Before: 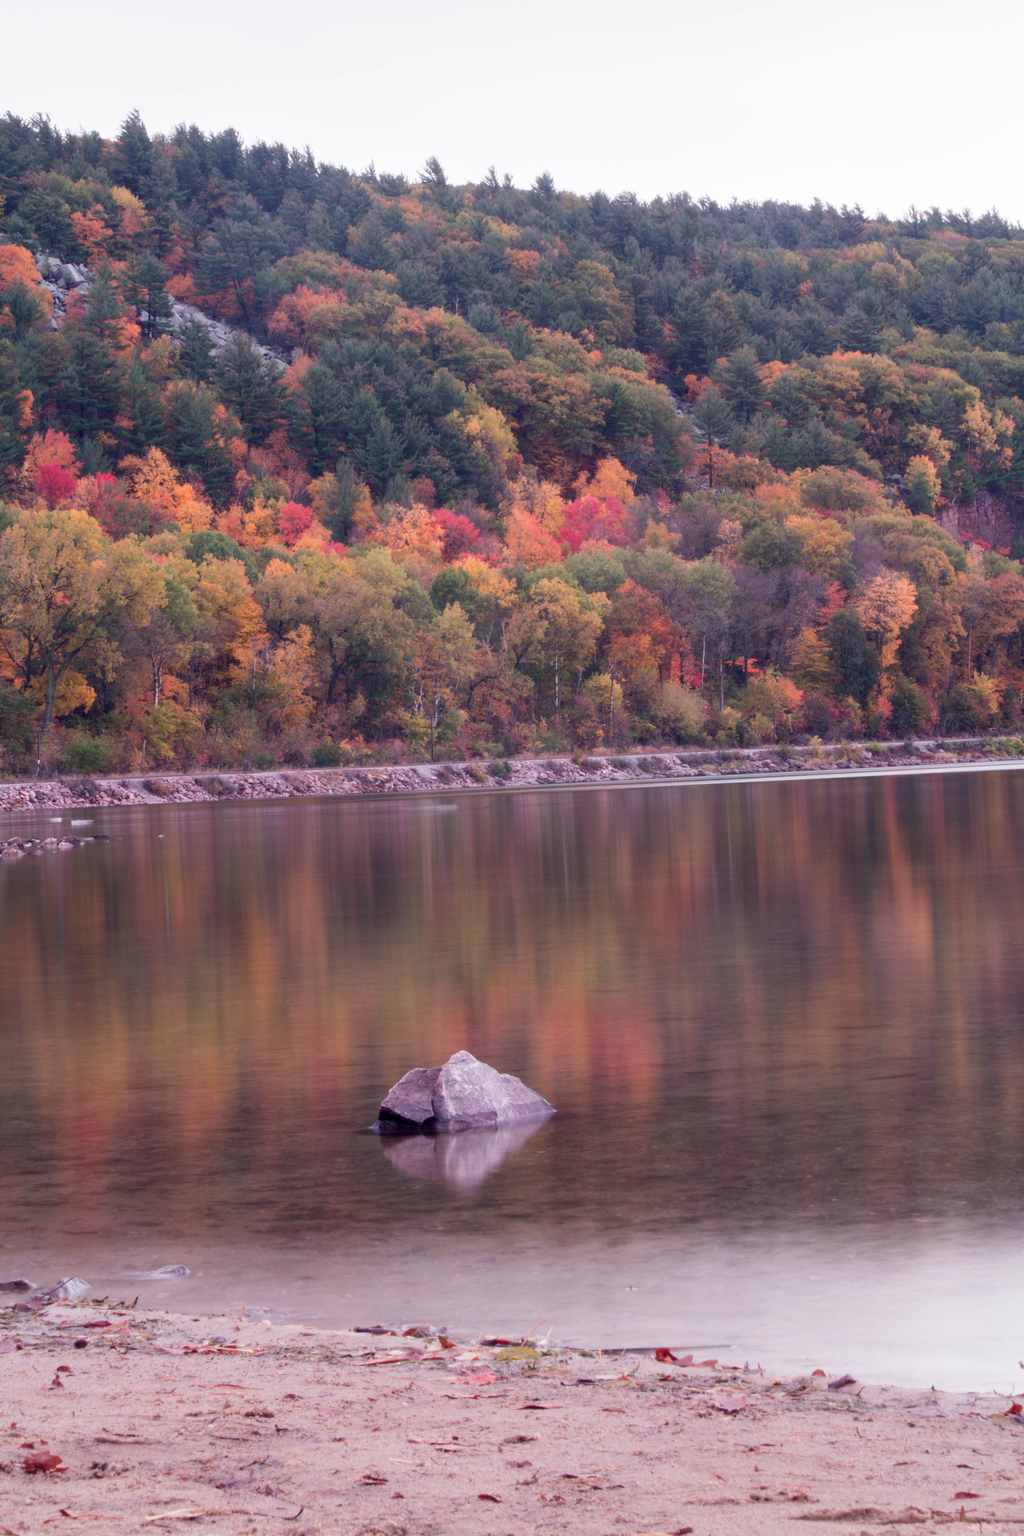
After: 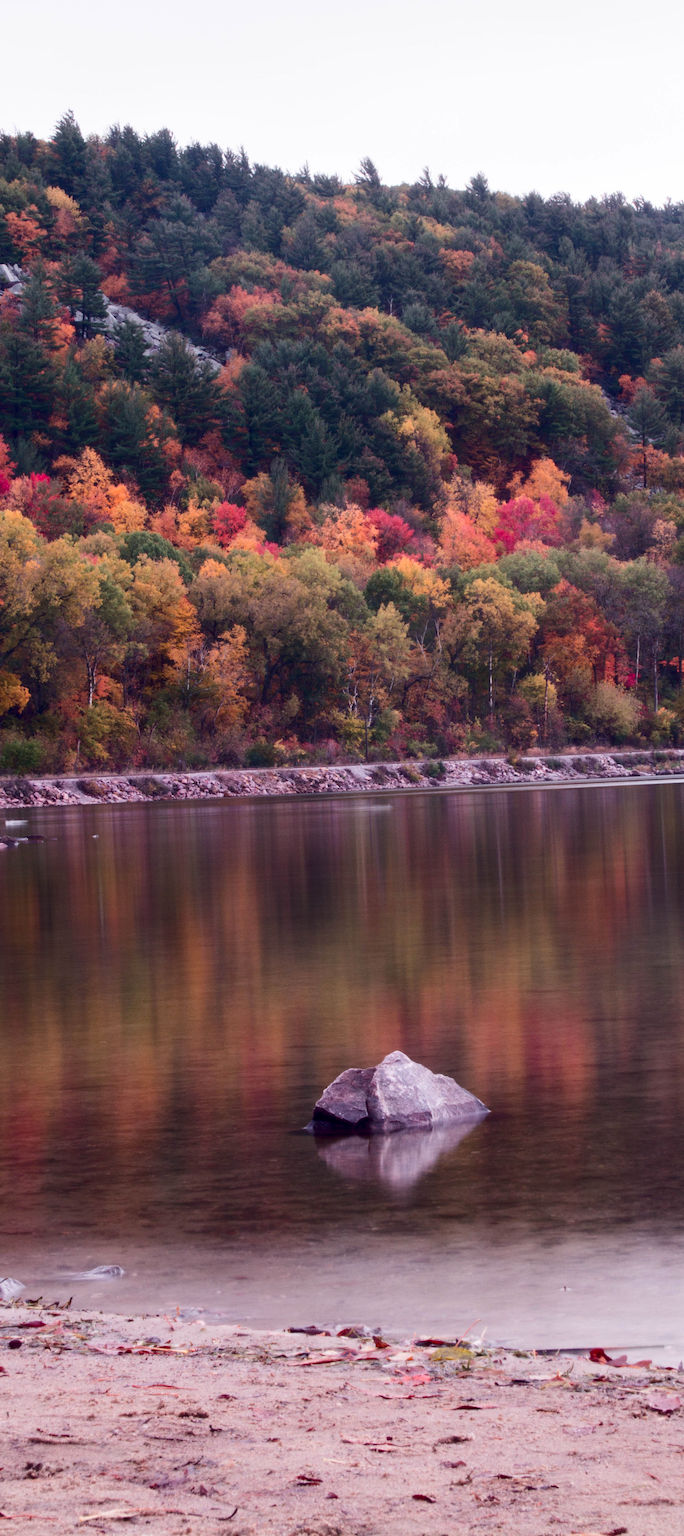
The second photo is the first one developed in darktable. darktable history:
tone equalizer: edges refinement/feathering 500, mask exposure compensation -1.57 EV, preserve details no
crop and rotate: left 6.478%, right 26.691%
contrast brightness saturation: contrast 0.197, brightness -0.104, saturation 0.1
